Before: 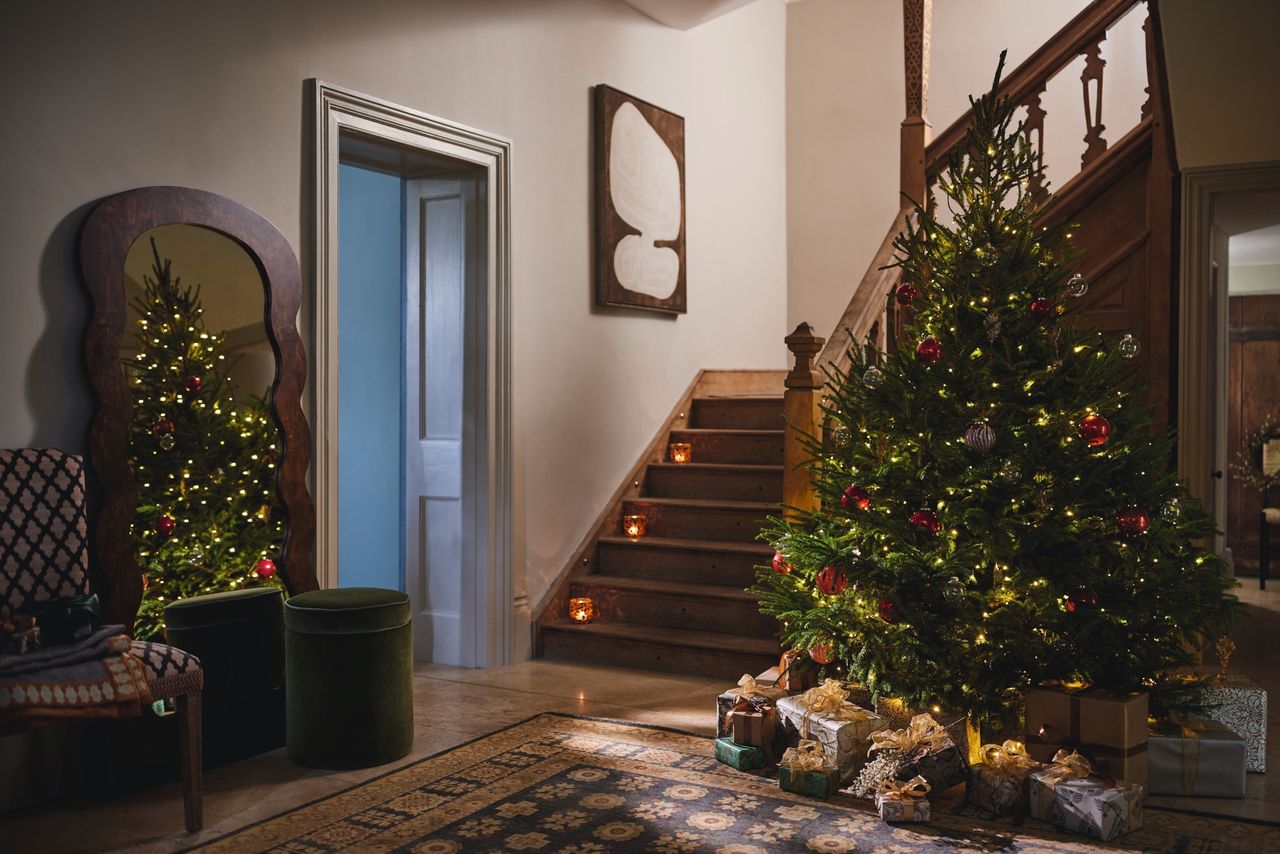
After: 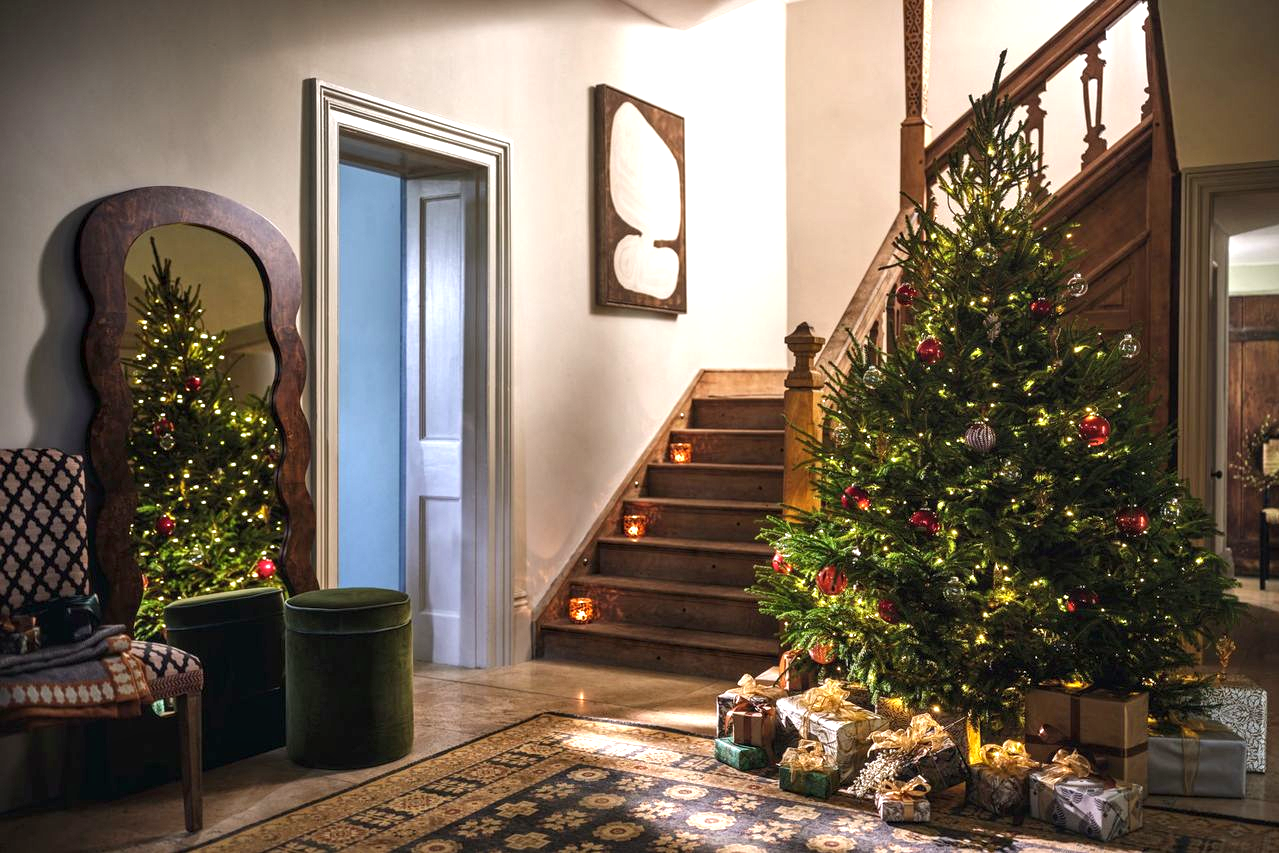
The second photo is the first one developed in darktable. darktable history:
local contrast: detail 130%
exposure: black level correction 0, exposure 1.001 EV, compensate exposure bias true, compensate highlight preservation false
